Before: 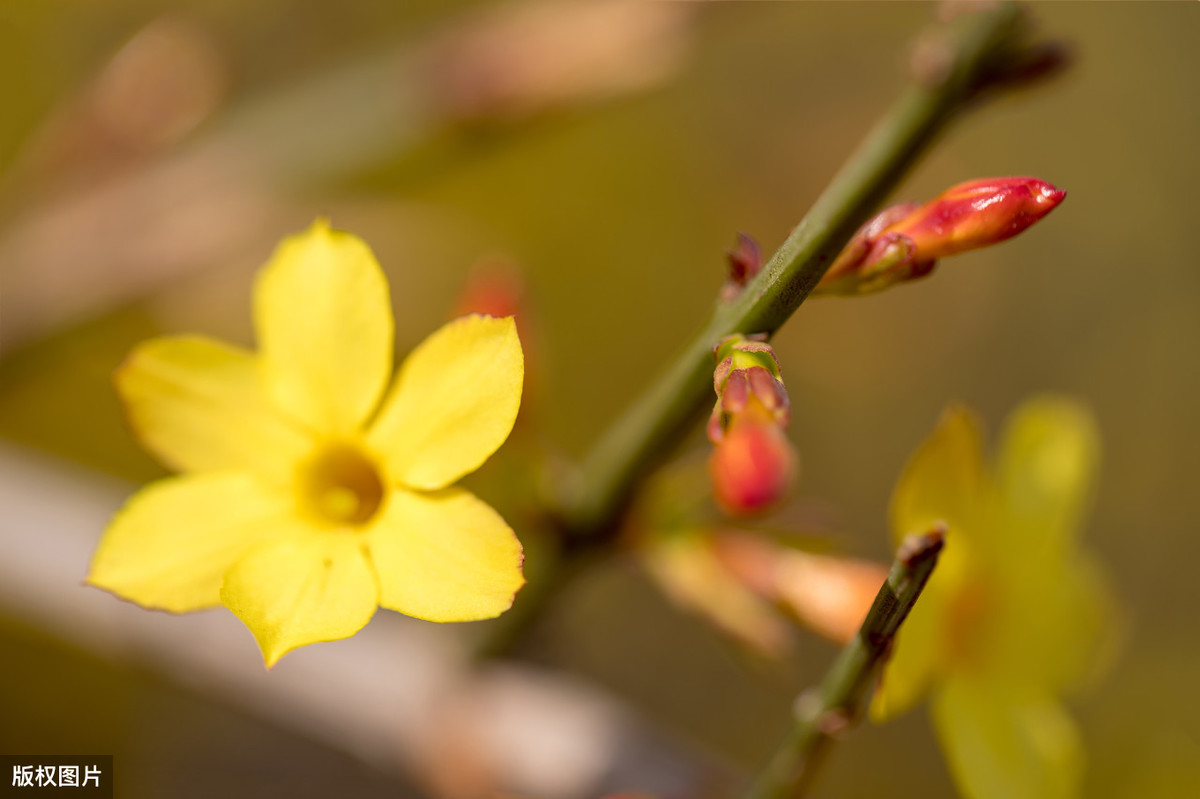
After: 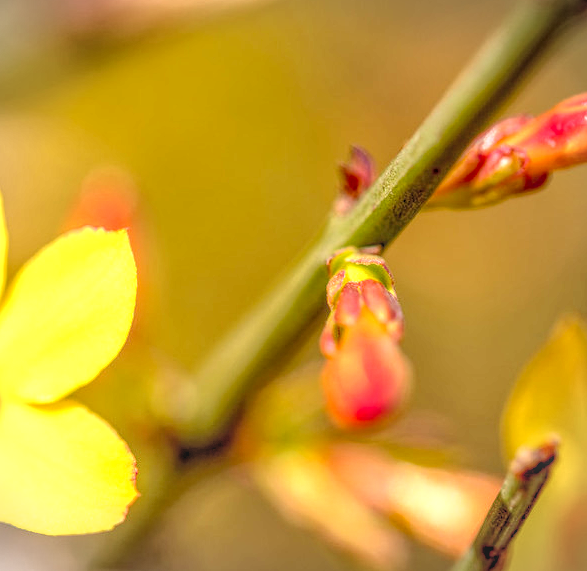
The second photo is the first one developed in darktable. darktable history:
crop: left 32.257%, top 11.004%, right 18.801%, bottom 17.531%
local contrast: highlights 20%, shadows 28%, detail 200%, midtone range 0.2
exposure: black level correction 0.001, exposure 0.5 EV, compensate highlight preservation false
levels: levels [0.044, 0.416, 0.908]
vignetting: fall-off start 97.39%, fall-off radius 77.69%, width/height ratio 1.107
